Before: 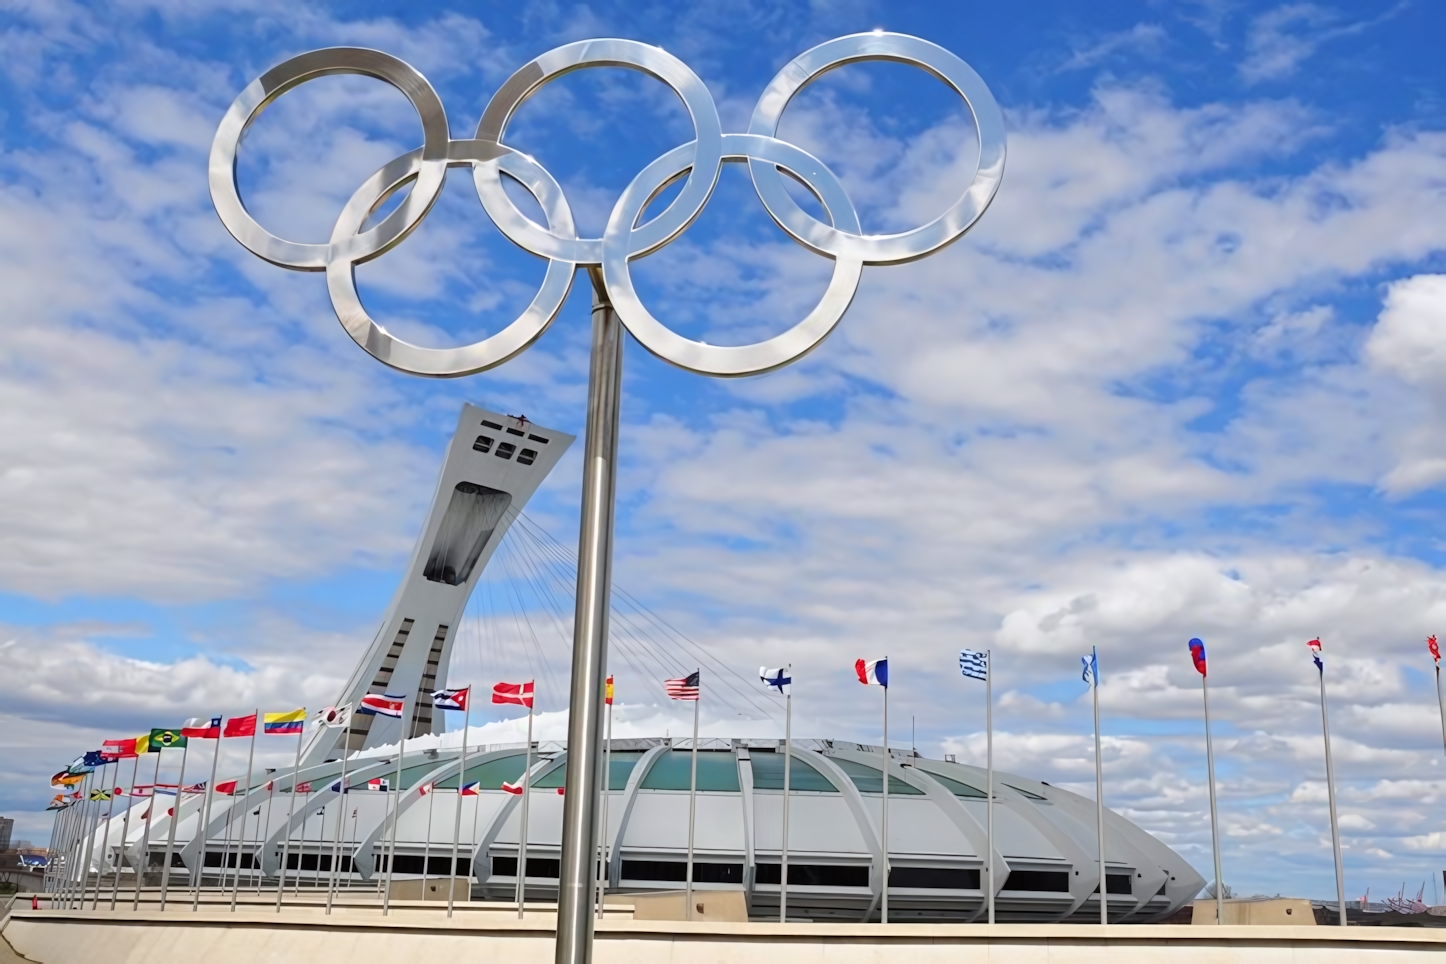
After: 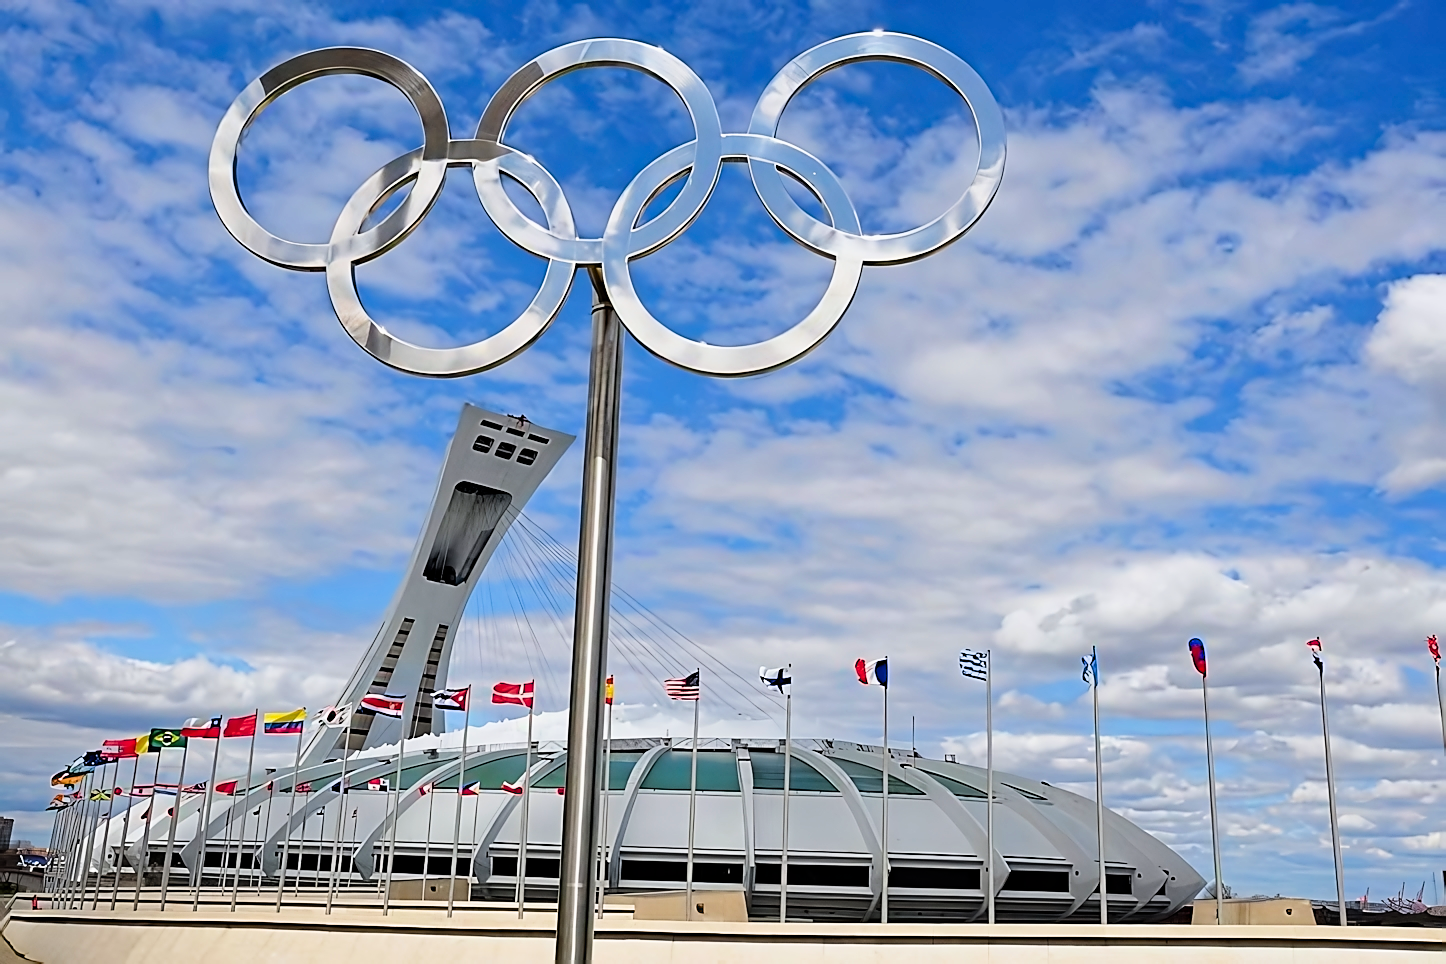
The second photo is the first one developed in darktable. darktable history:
sharpen: radius 1.373, amount 1.253, threshold 0.783
haze removal: strength 0.281, distance 0.256, compatibility mode true, adaptive false
filmic rgb: black relative exposure -8.05 EV, white relative exposure 3.01 EV, hardness 5.38, contrast 1.259
tone equalizer: edges refinement/feathering 500, mask exposure compensation -1.57 EV, preserve details no
